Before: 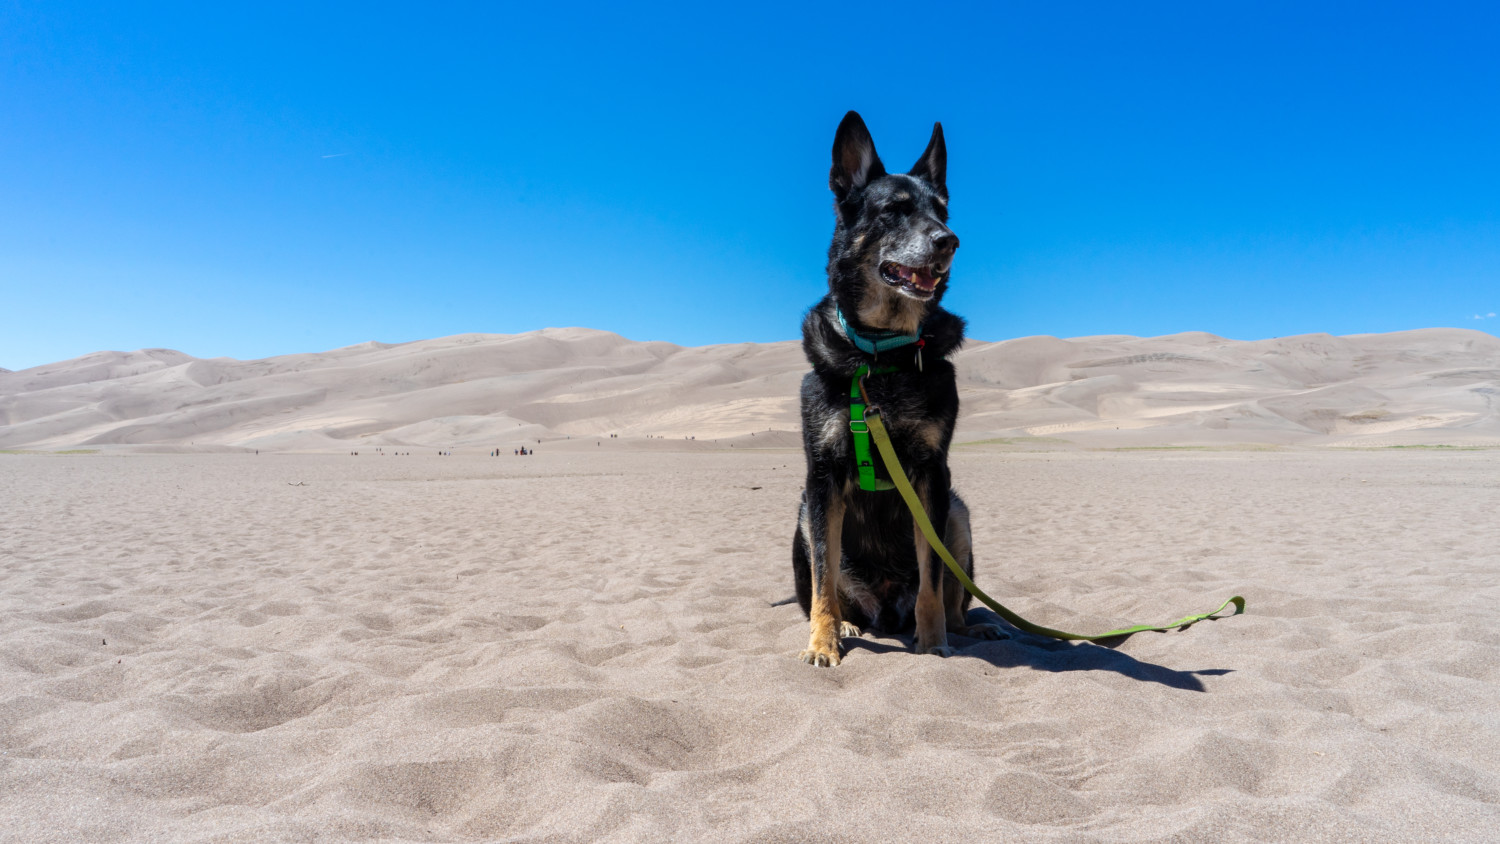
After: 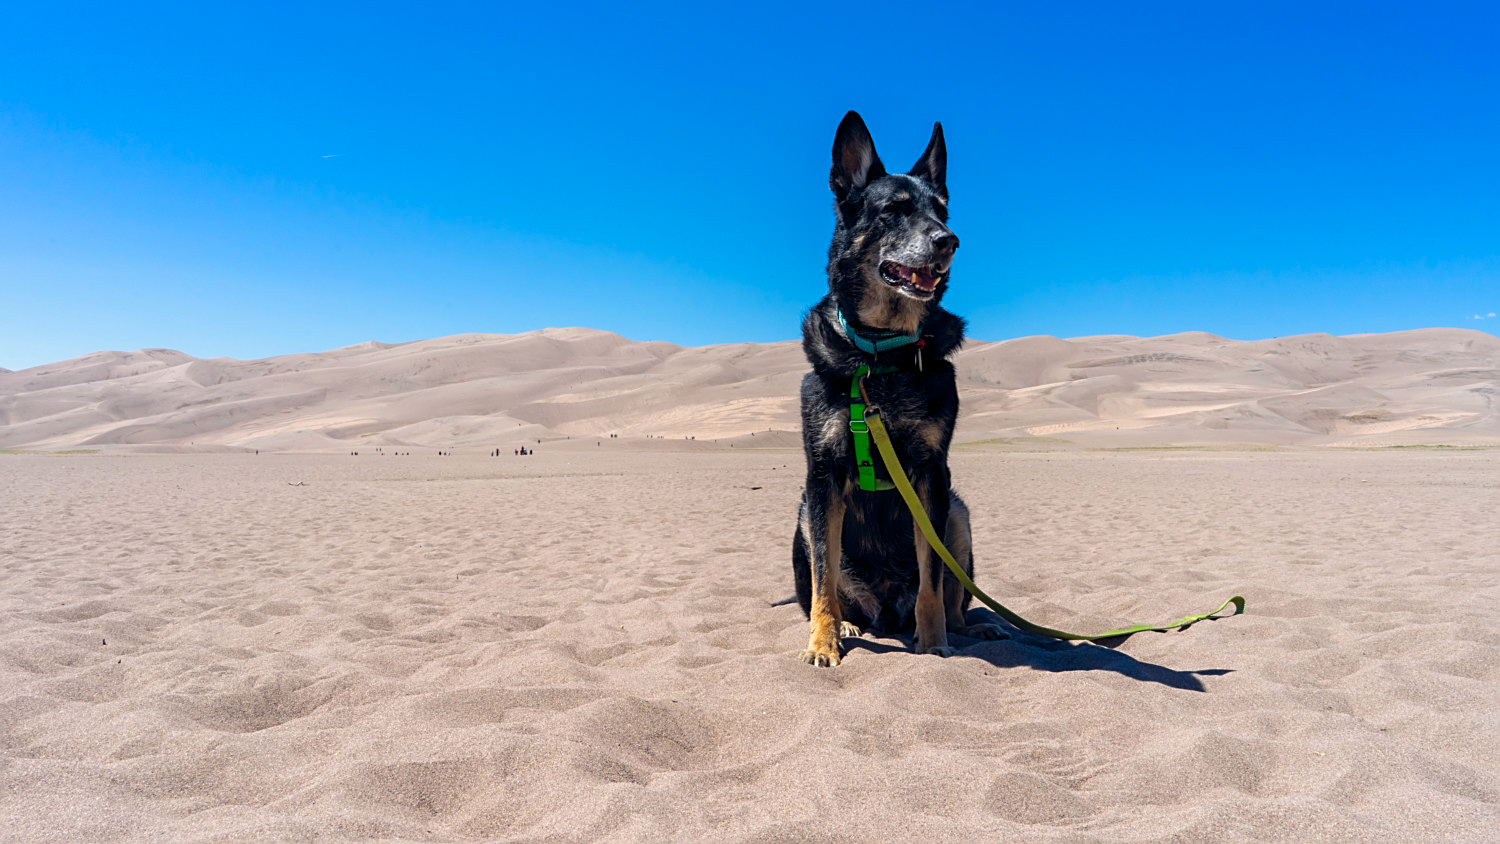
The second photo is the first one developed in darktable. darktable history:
color balance rgb: shadows lift › hue 87.51°, highlights gain › chroma 1.62%, highlights gain › hue 55.1°, global offset › chroma 0.06%, global offset › hue 253.66°, linear chroma grading › global chroma 0.5%, perceptual saturation grading › global saturation 16.38%
sharpen: on, module defaults
